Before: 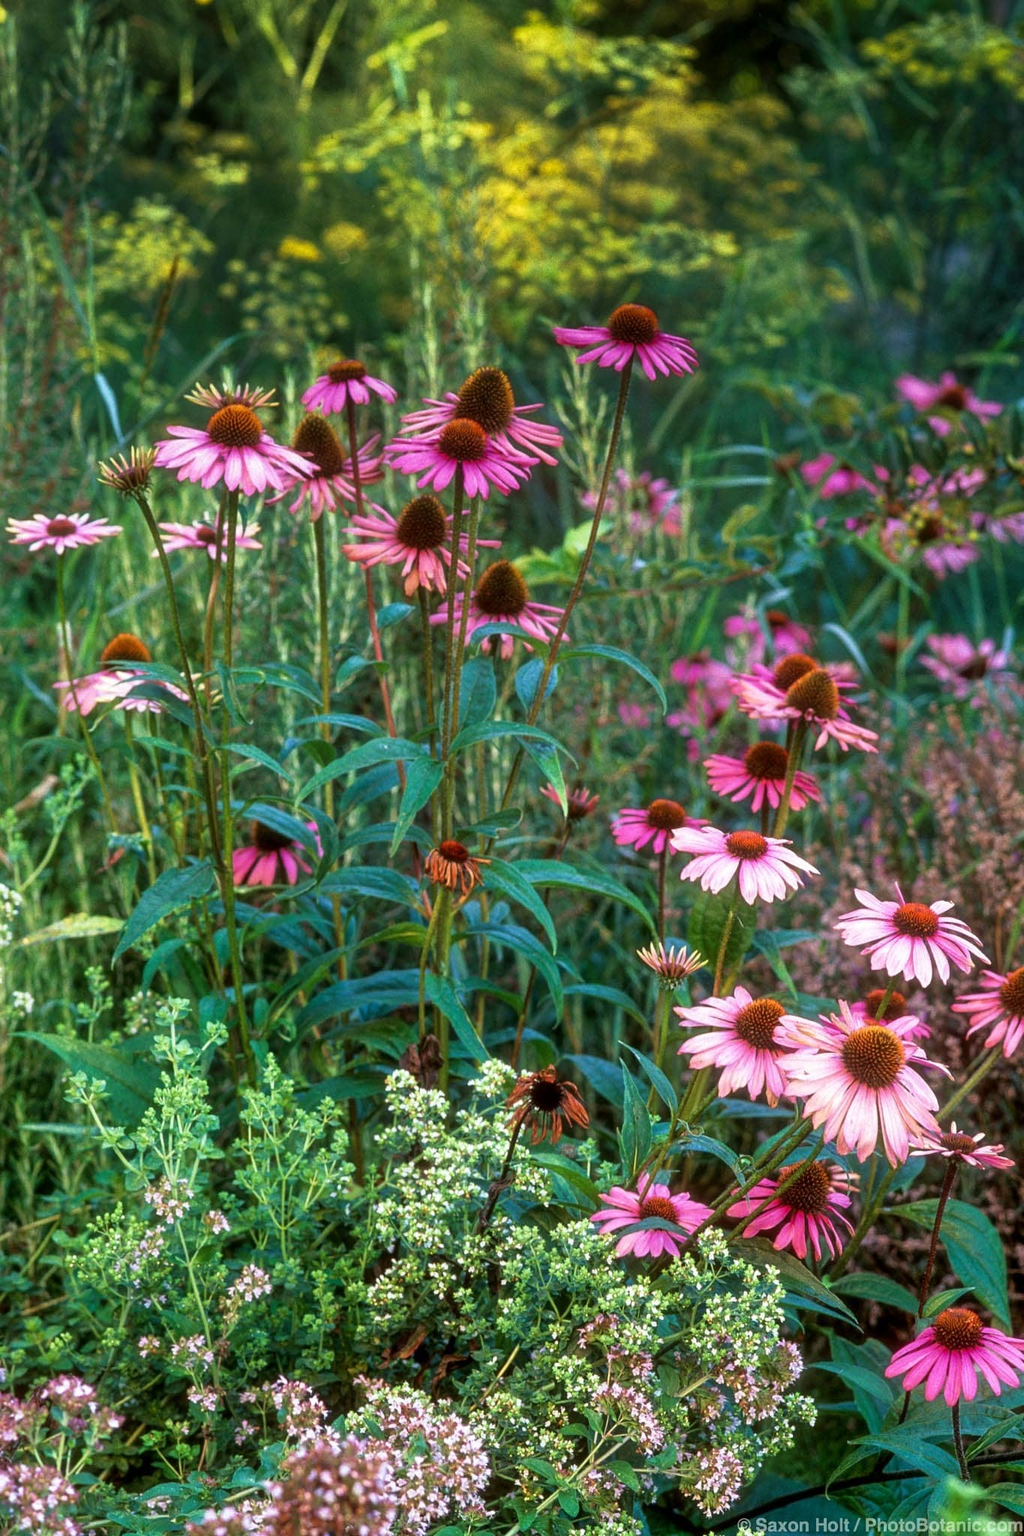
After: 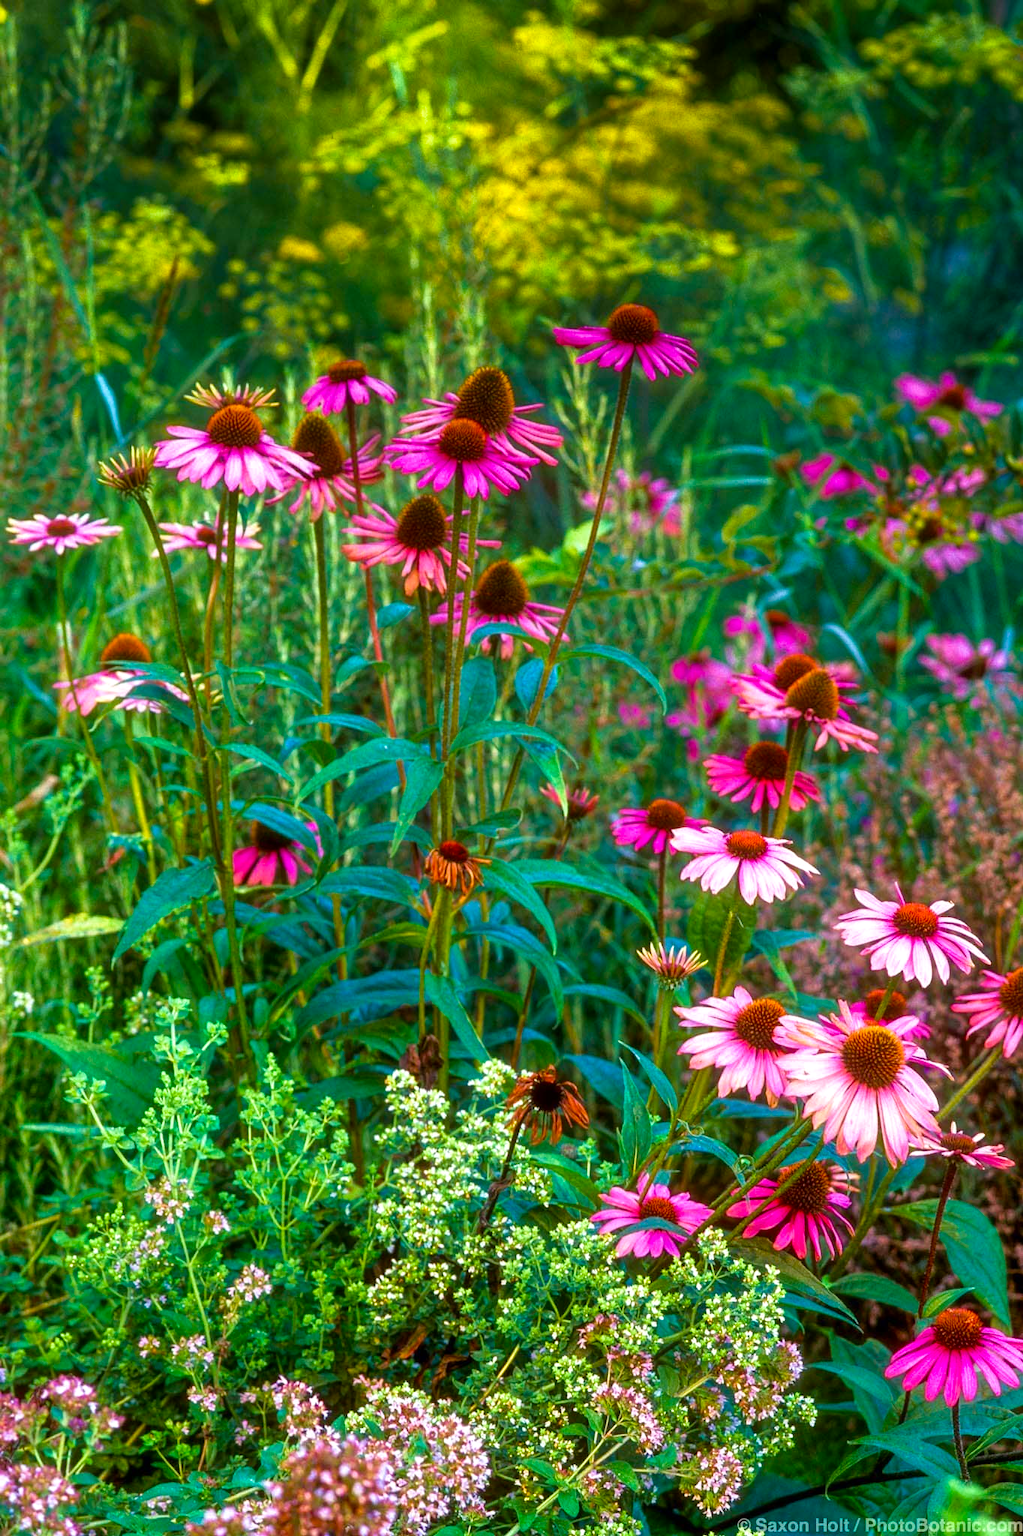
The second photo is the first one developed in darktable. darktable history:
exposure: exposure 0.127 EV, compensate exposure bias true, compensate highlight preservation false
velvia: strength 50.76%, mid-tones bias 0.508
